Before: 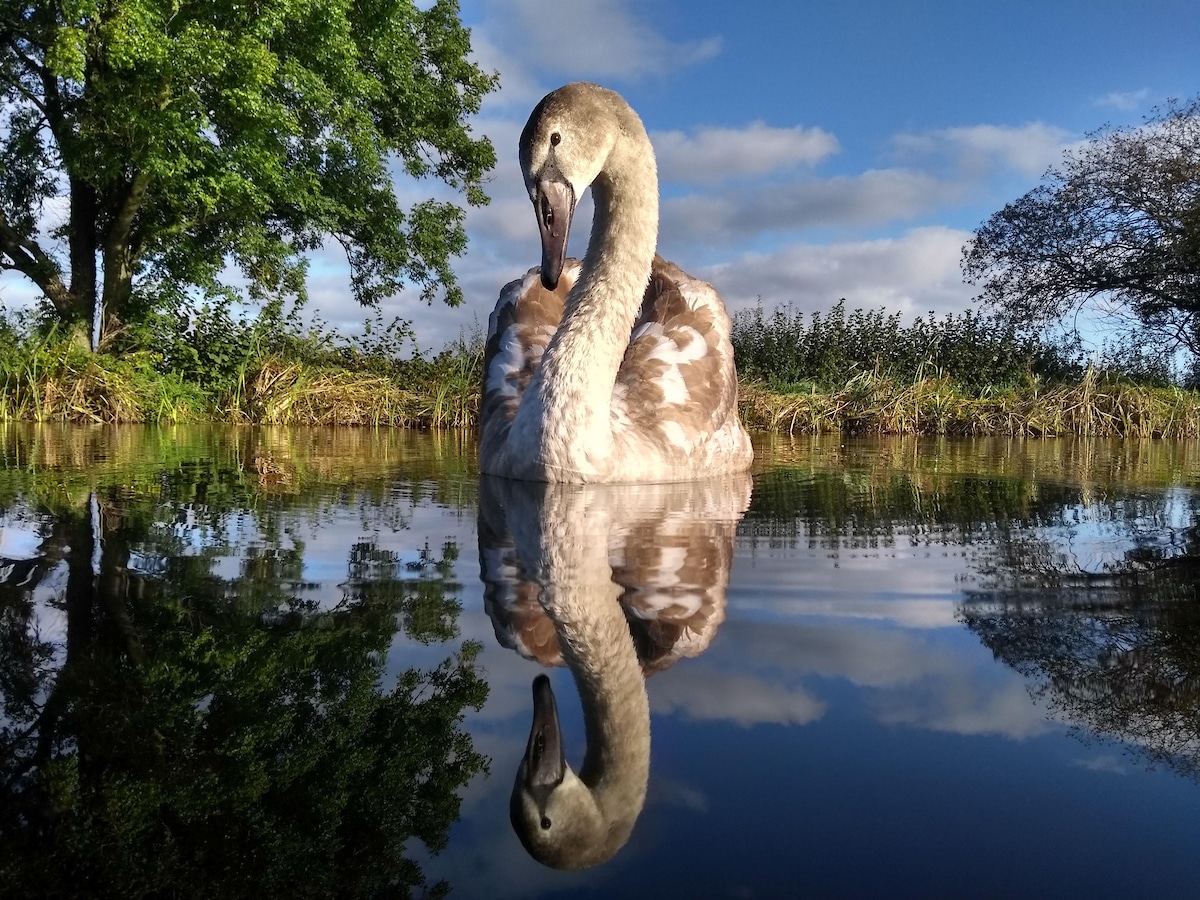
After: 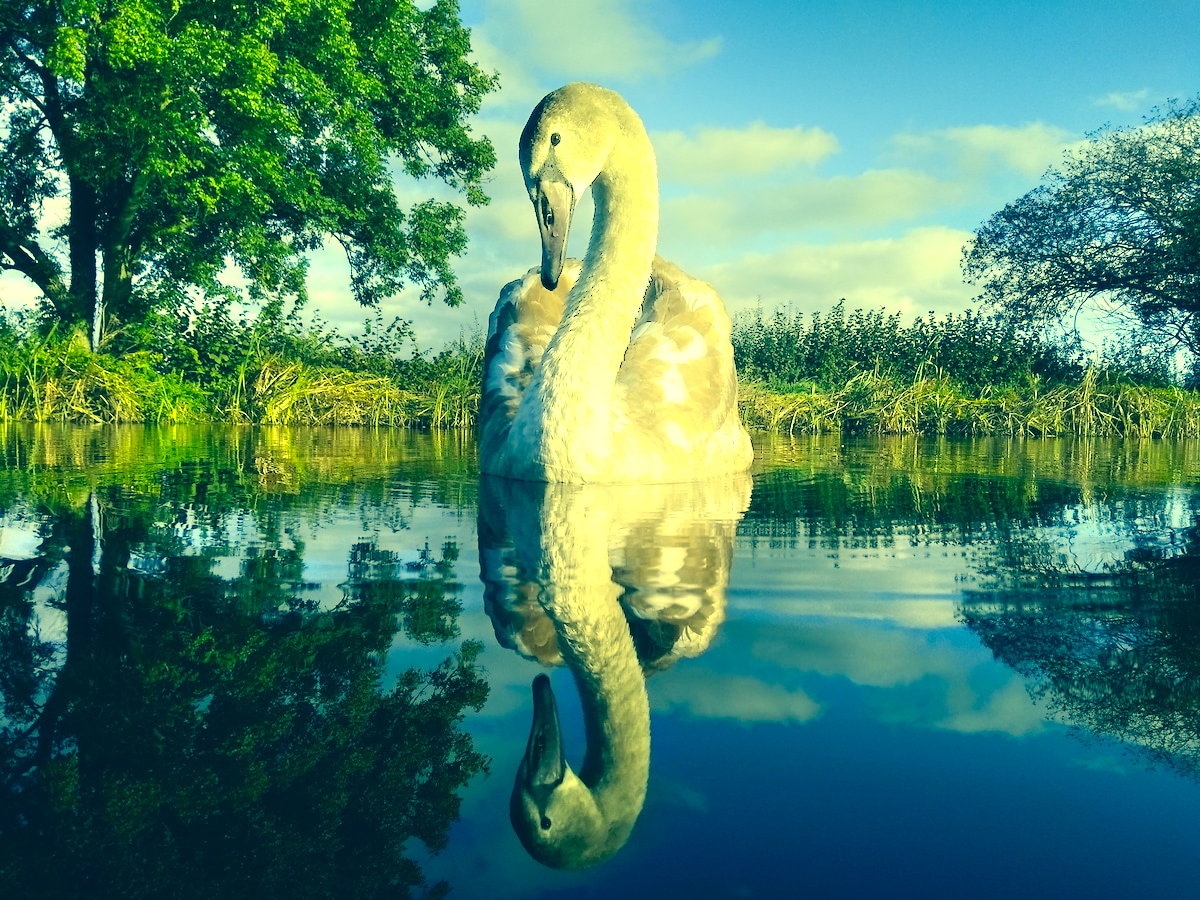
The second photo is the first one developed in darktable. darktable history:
color correction: highlights a* -16.37, highlights b* 39.8, shadows a* -39.7, shadows b* -26.75
levels: mode automatic, levels [0.052, 0.496, 0.908]
exposure: black level correction 0, exposure 0.695 EV, compensate highlight preservation false
base curve: curves: ch0 [(0, 0) (0.297, 0.298) (1, 1)]
shadows and highlights: shadows -21.16, highlights 99.69, soften with gaussian
